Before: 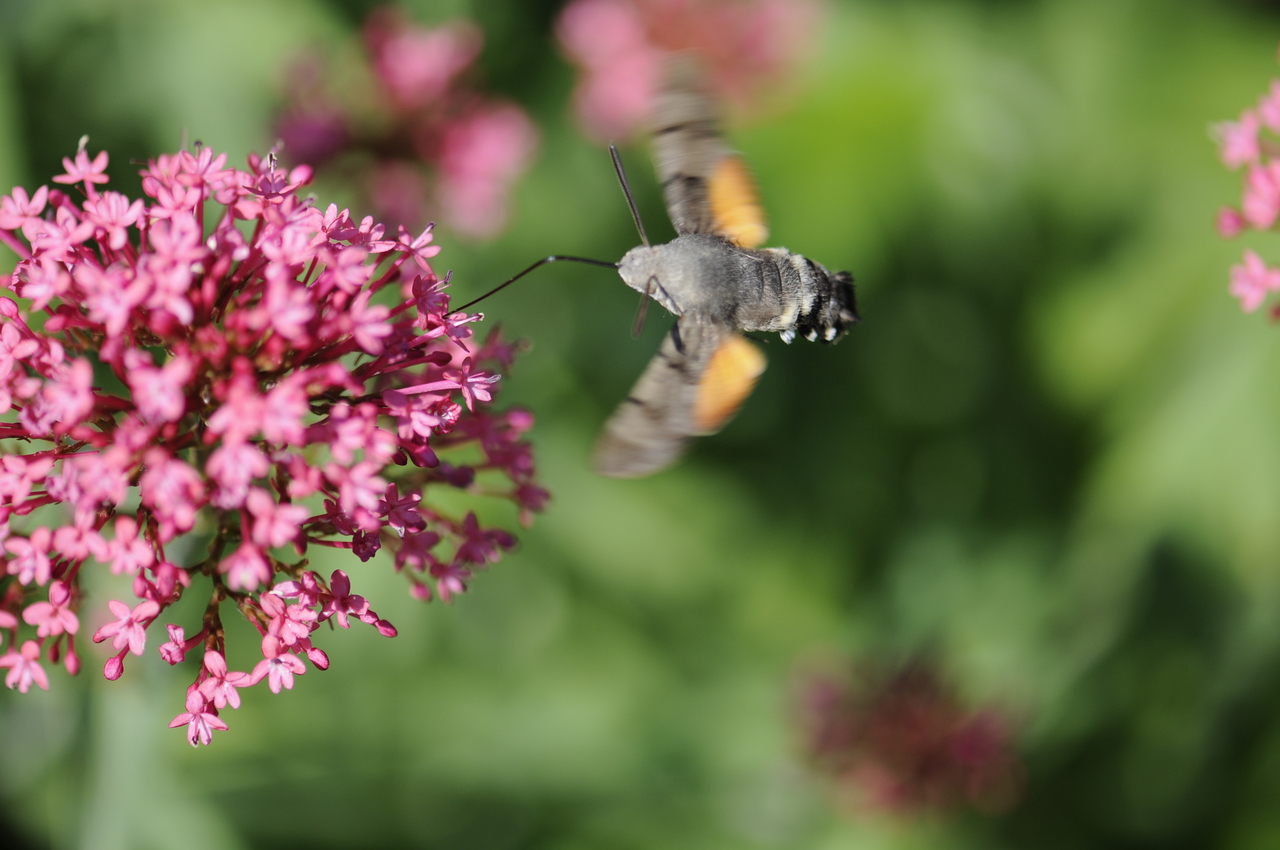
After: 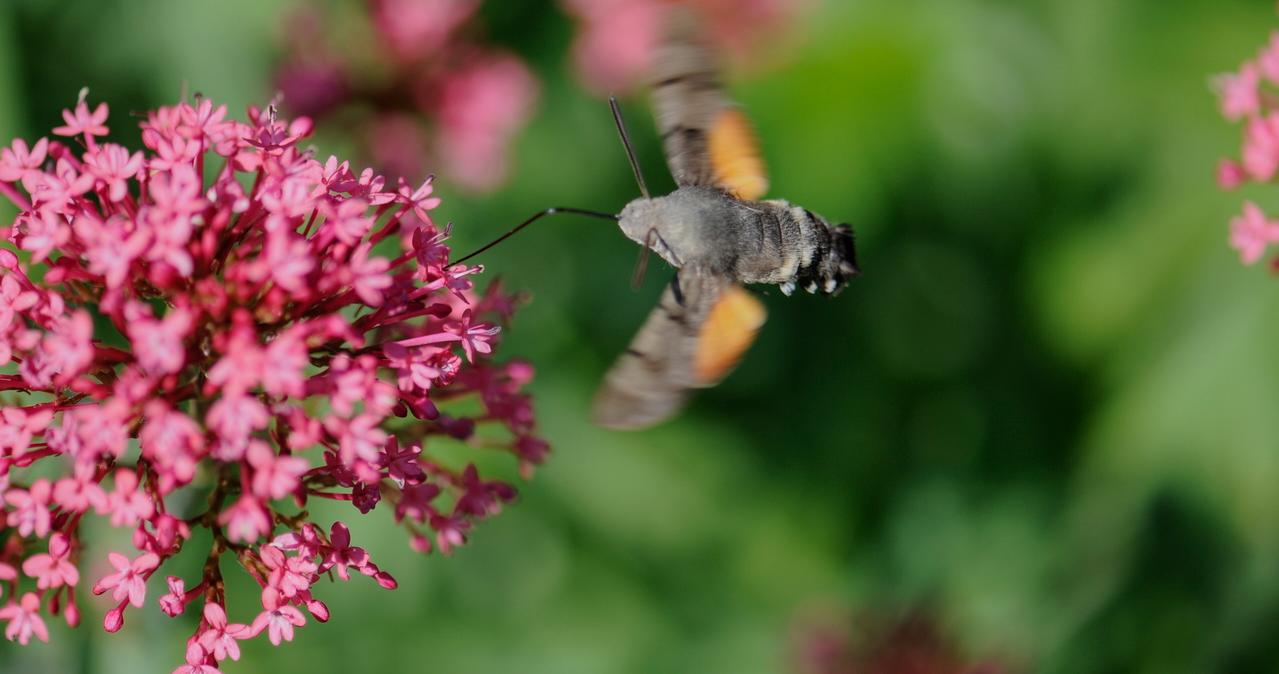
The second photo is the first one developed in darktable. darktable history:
crop and rotate: top 5.667%, bottom 14.937%
local contrast: detail 110%
exposure: exposure -0.462 EV, compensate highlight preservation false
